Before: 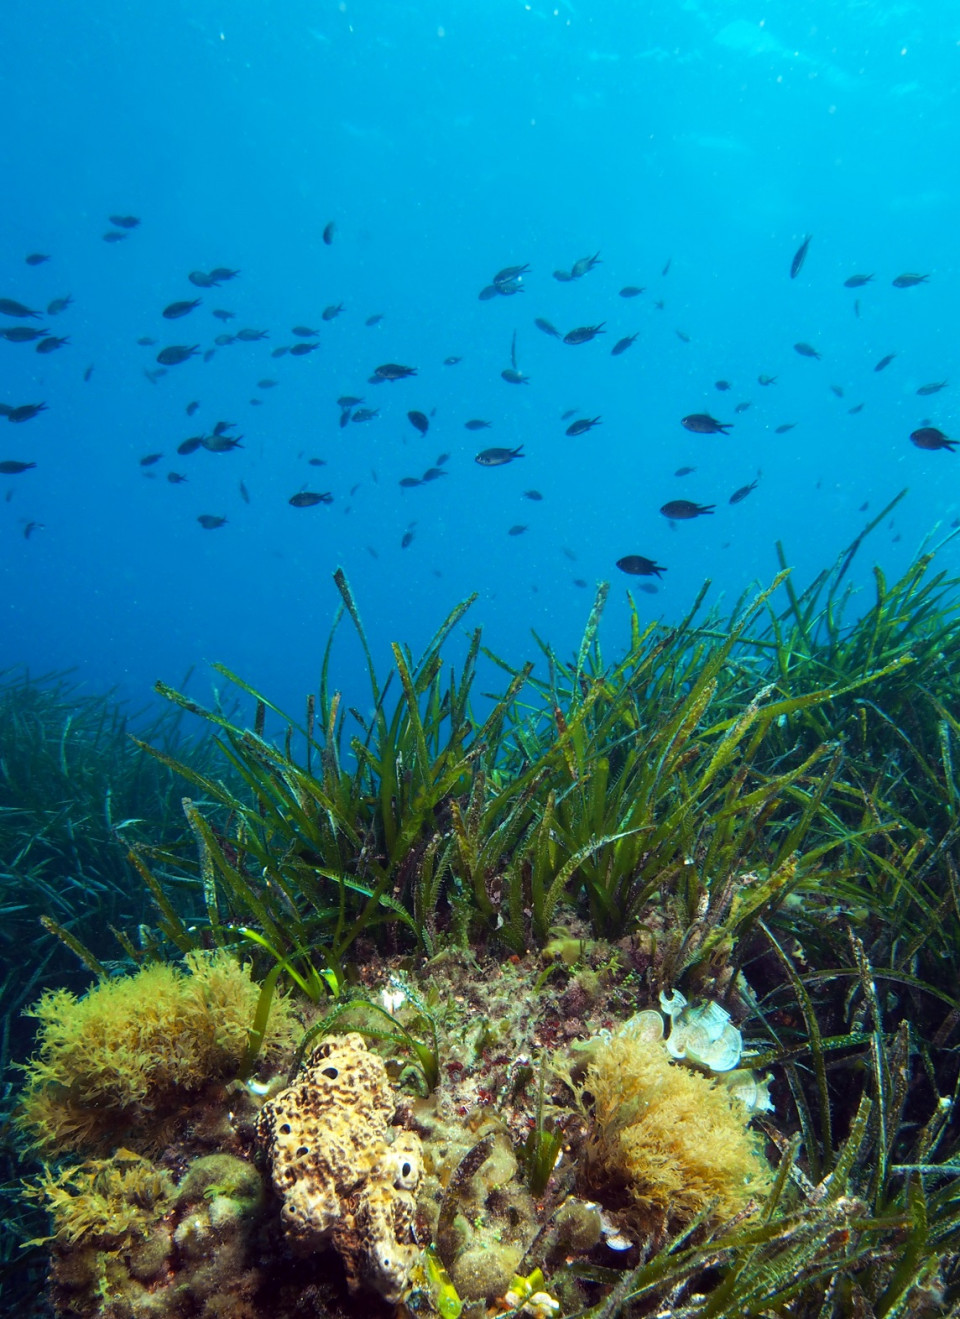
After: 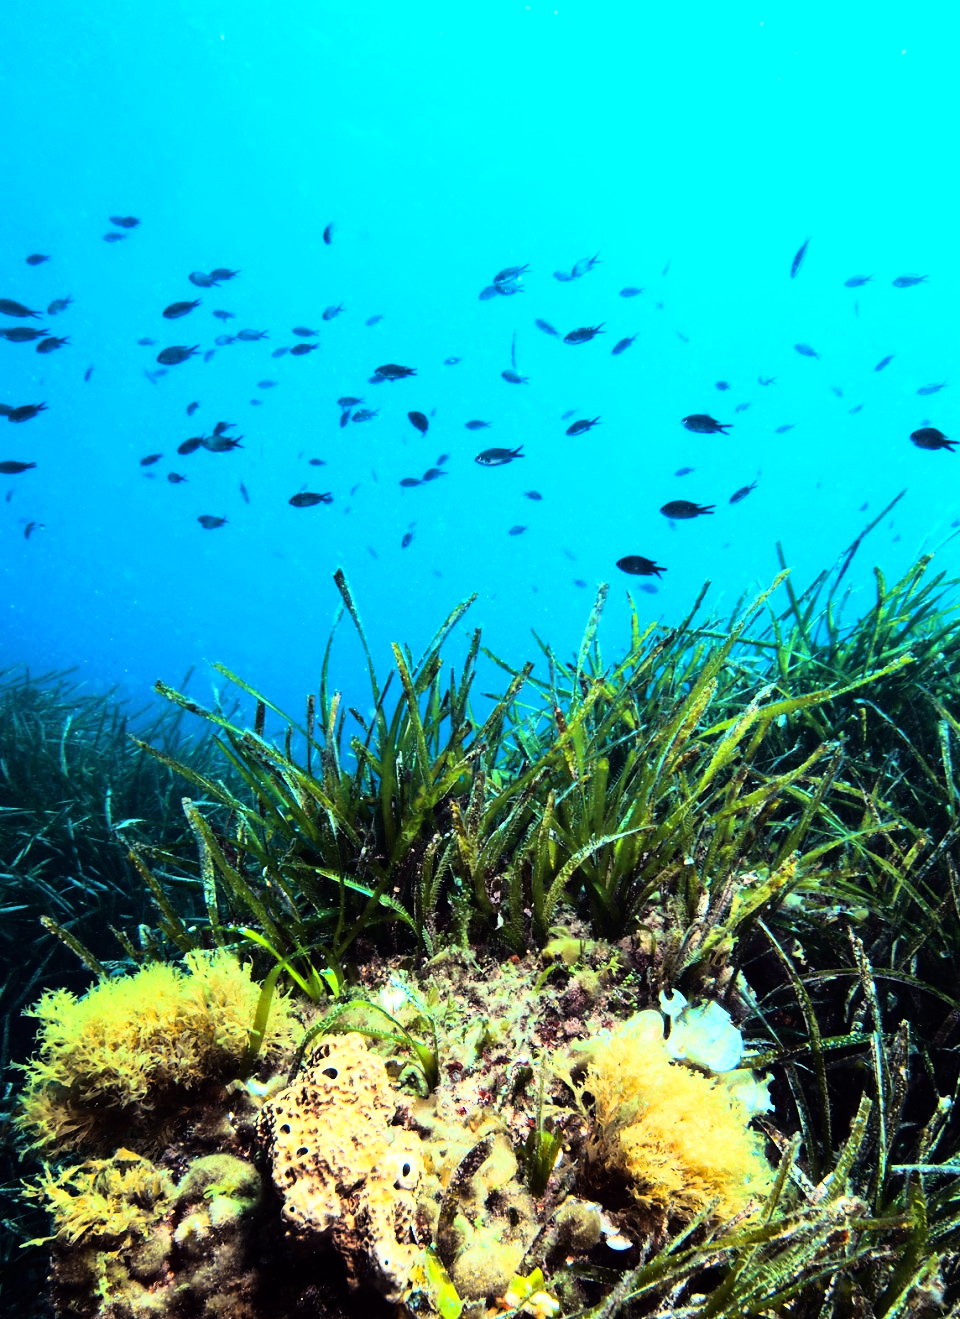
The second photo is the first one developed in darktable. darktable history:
rgb curve: curves: ch0 [(0, 0) (0.21, 0.15) (0.24, 0.21) (0.5, 0.75) (0.75, 0.96) (0.89, 0.99) (1, 1)]; ch1 [(0, 0.02) (0.21, 0.13) (0.25, 0.2) (0.5, 0.67) (0.75, 0.9) (0.89, 0.97) (1, 1)]; ch2 [(0, 0.02) (0.21, 0.13) (0.25, 0.2) (0.5, 0.67) (0.75, 0.9) (0.89, 0.97) (1, 1)], compensate middle gray true
shadows and highlights: shadows 32, highlights -32, soften with gaussian
